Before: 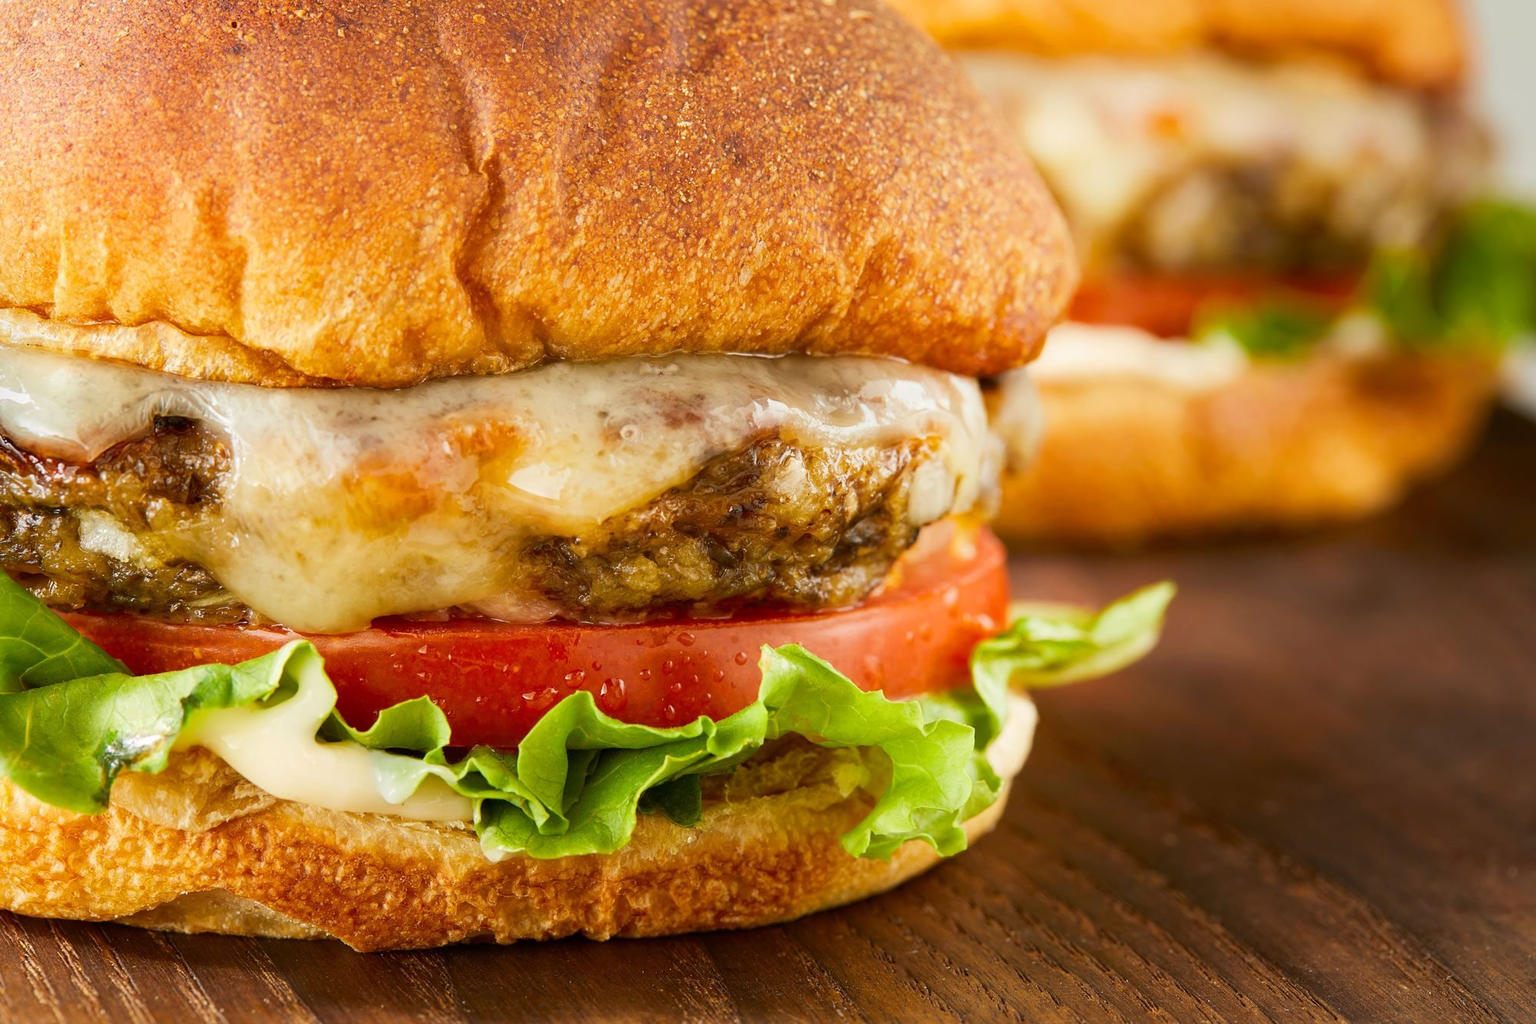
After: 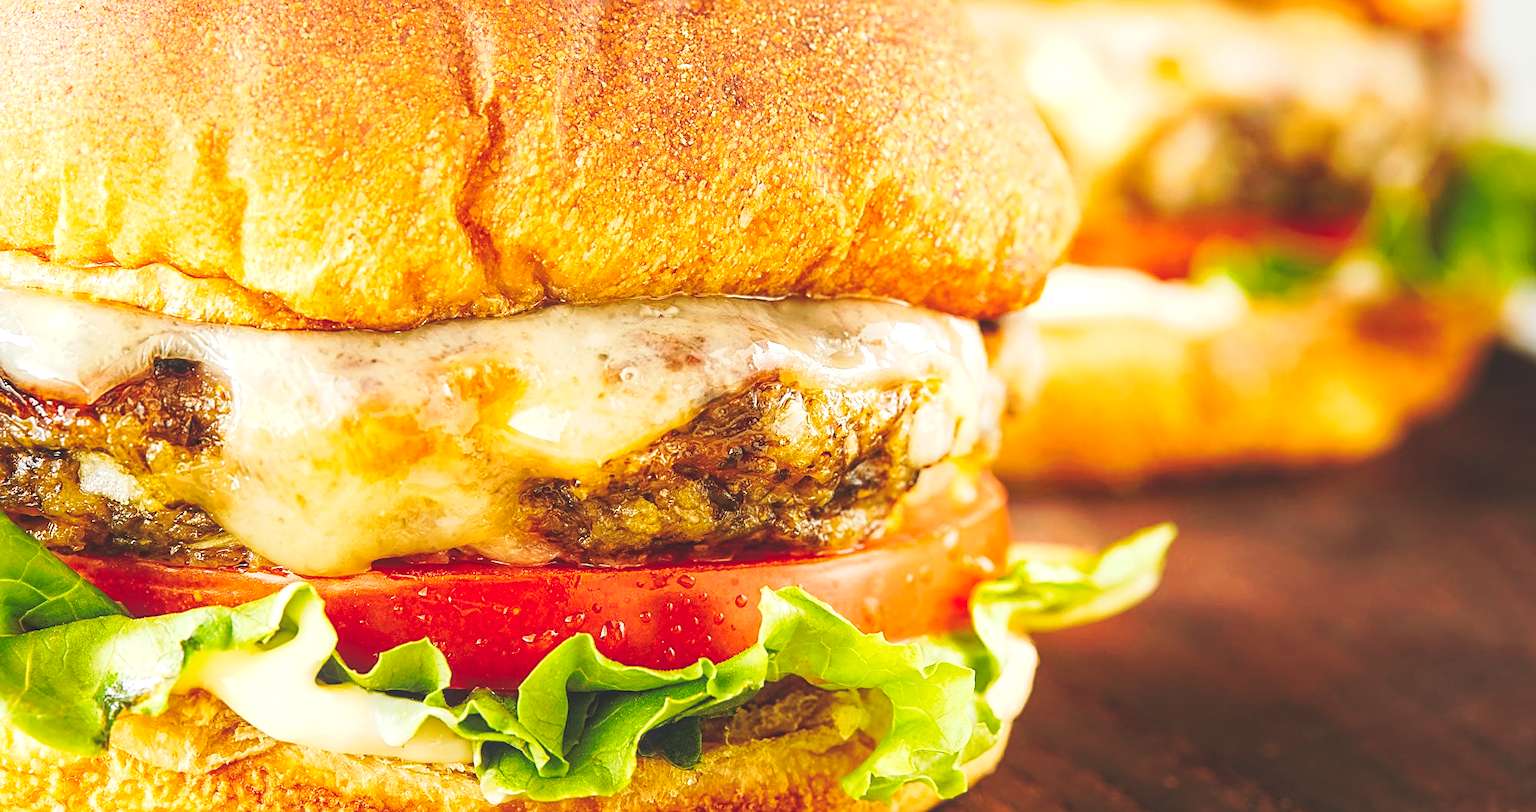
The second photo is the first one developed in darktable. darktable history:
local contrast: on, module defaults
levels: levels [0.016, 0.484, 0.953]
exposure: exposure 0.354 EV, compensate highlight preservation false
contrast equalizer: octaves 7, y [[0.439, 0.44, 0.442, 0.457, 0.493, 0.498], [0.5 ×6], [0.5 ×6], [0 ×6], [0 ×6]]
tone curve: curves: ch0 [(0, 0) (0.003, 0.174) (0.011, 0.178) (0.025, 0.182) (0.044, 0.185) (0.069, 0.191) (0.1, 0.194) (0.136, 0.199) (0.177, 0.219) (0.224, 0.246) (0.277, 0.284) (0.335, 0.35) (0.399, 0.43) (0.468, 0.539) (0.543, 0.637) (0.623, 0.711) (0.709, 0.799) (0.801, 0.865) (0.898, 0.914) (1, 1)], preserve colors none
sharpen: on, module defaults
crop and rotate: top 5.653%, bottom 14.933%
